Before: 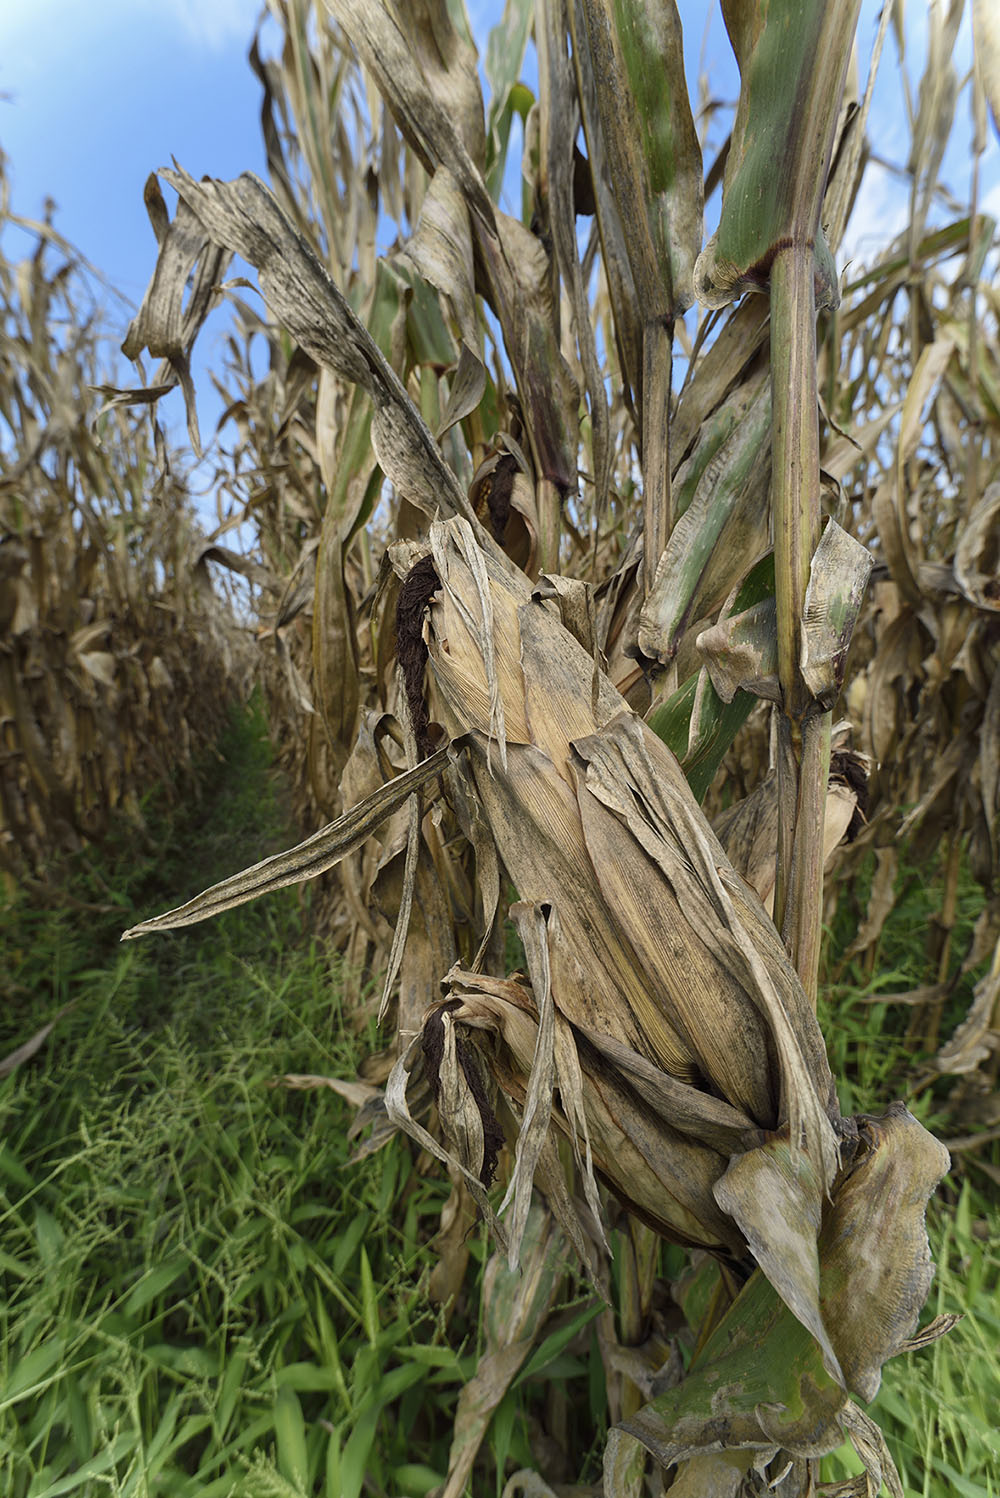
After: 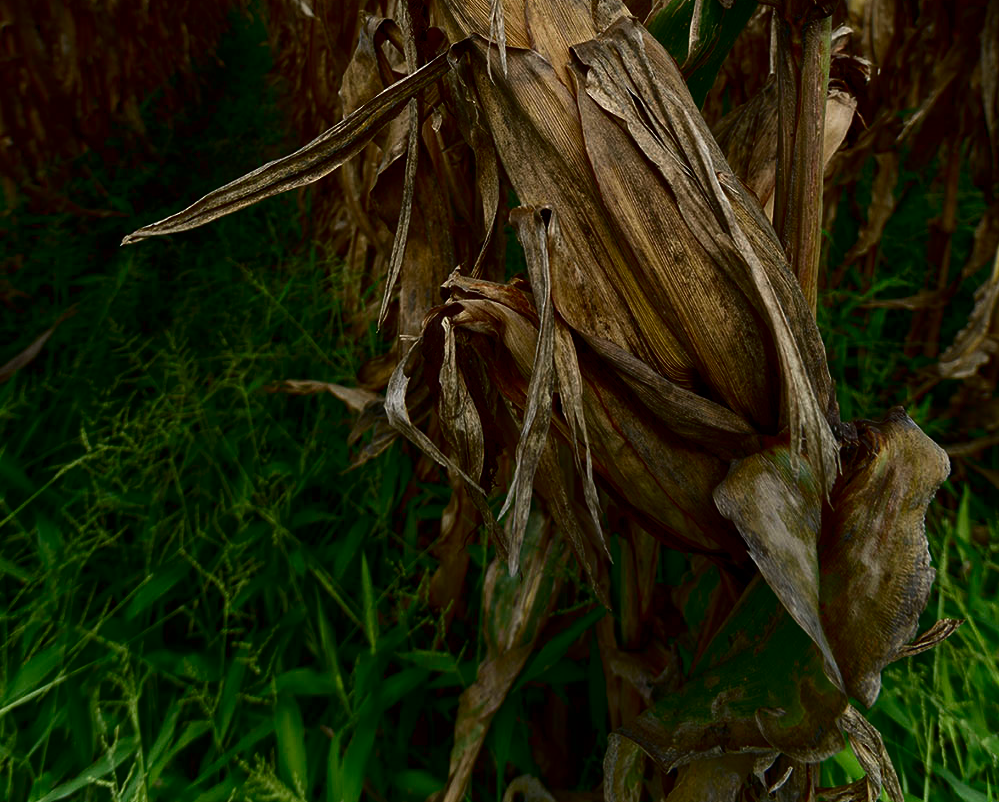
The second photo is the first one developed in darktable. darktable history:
contrast brightness saturation: contrast 0.094, brightness -0.609, saturation 0.169
crop and rotate: top 46.408%, right 0.071%
